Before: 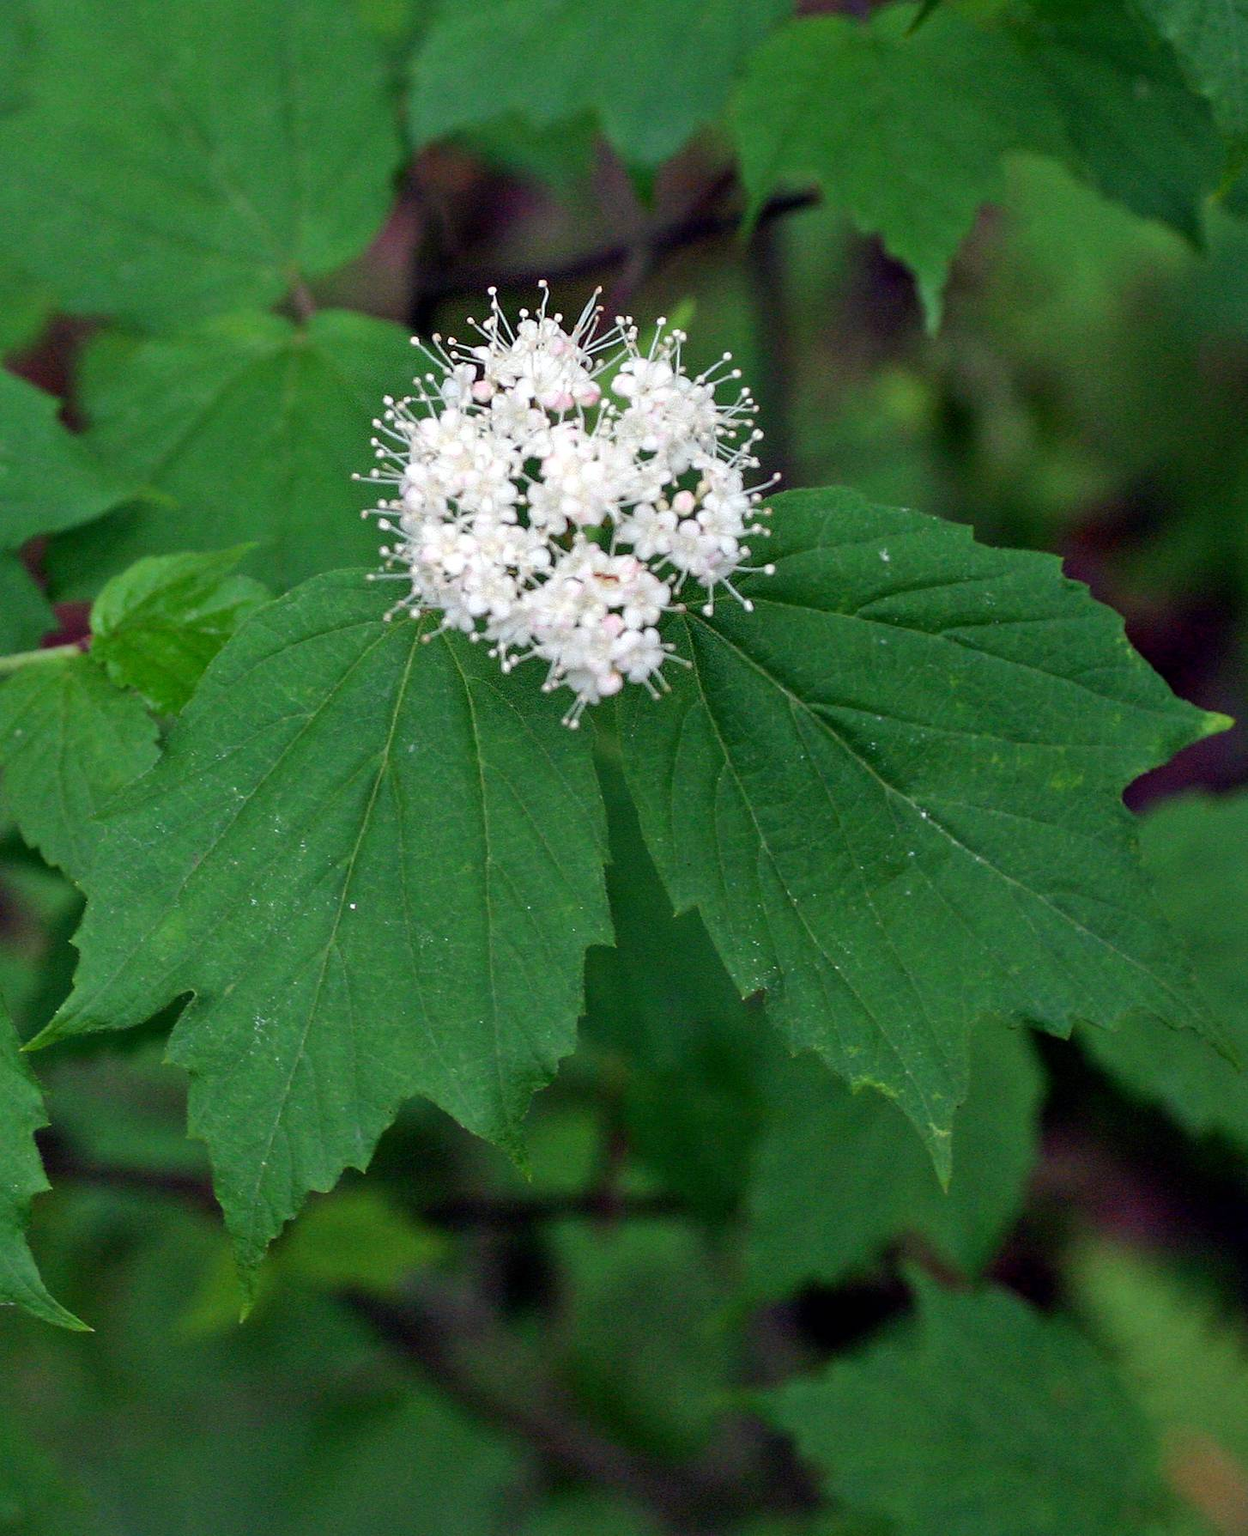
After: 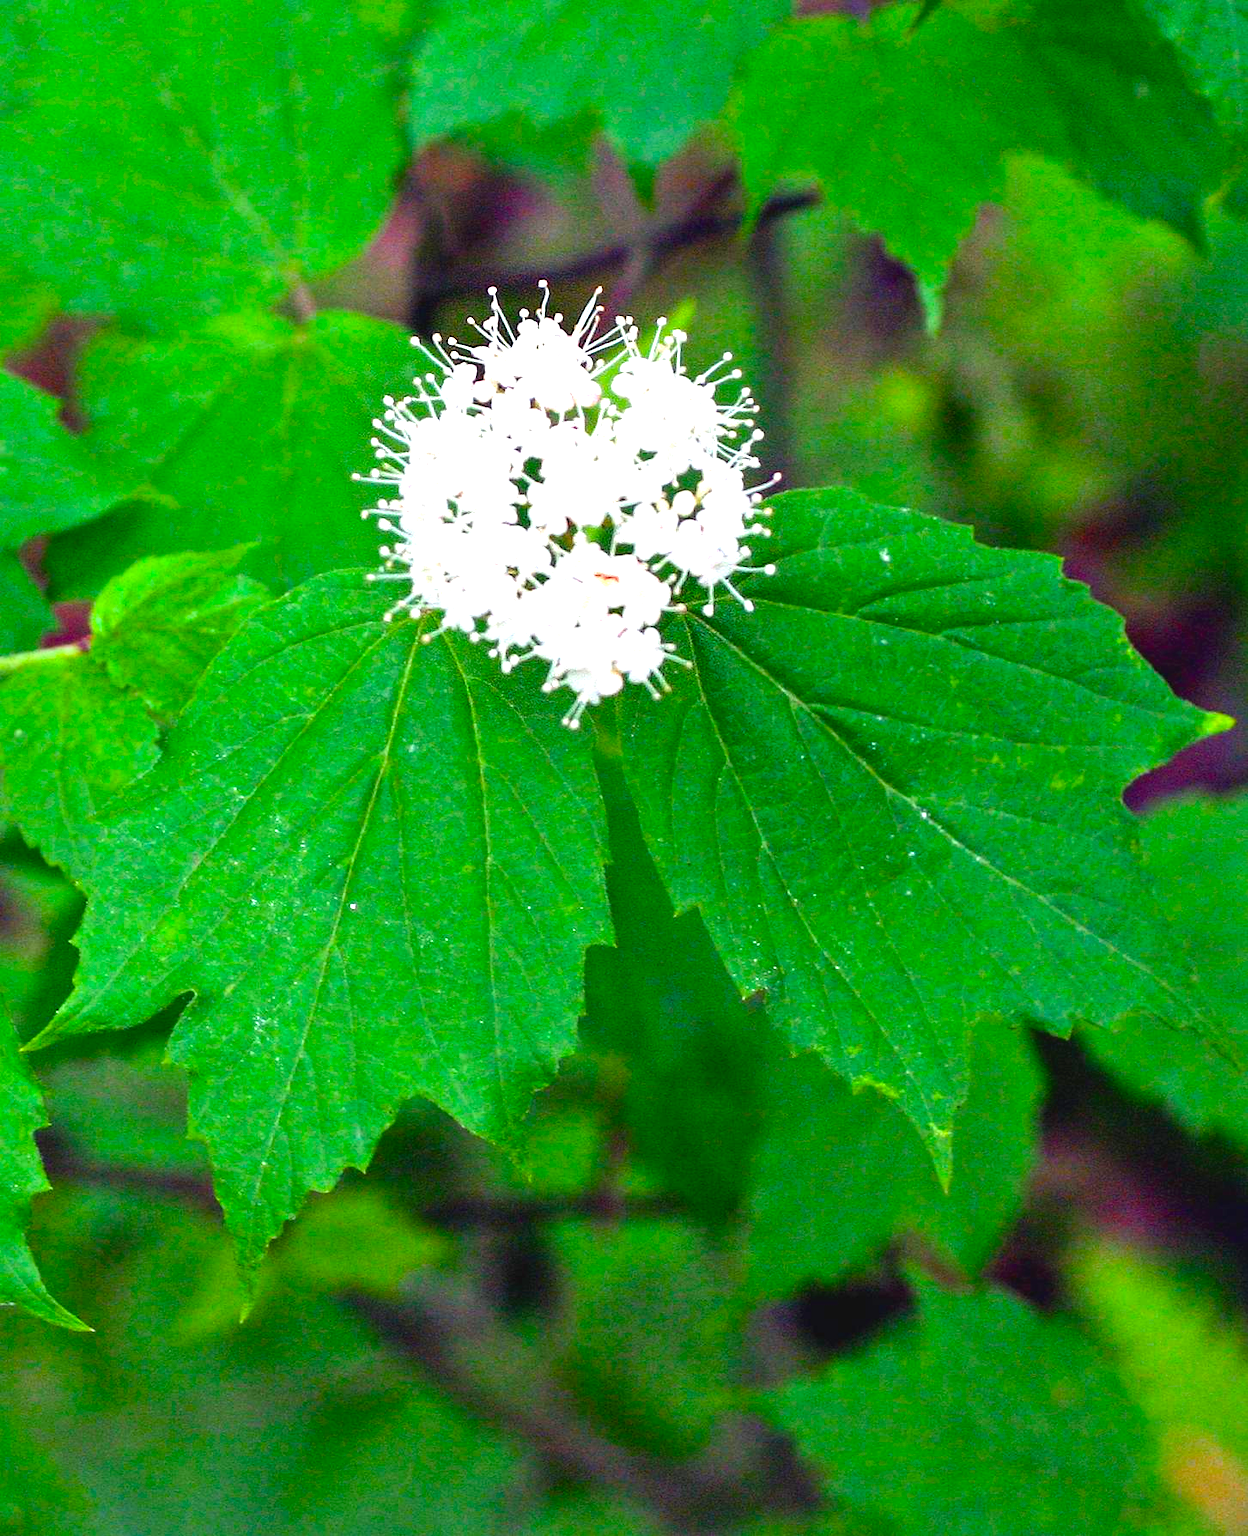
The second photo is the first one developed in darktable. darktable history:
exposure: black level correction -0.002, exposure 1.35 EV, compensate highlight preservation false
color balance rgb: linear chroma grading › global chroma 15%, perceptual saturation grading › global saturation 30%
